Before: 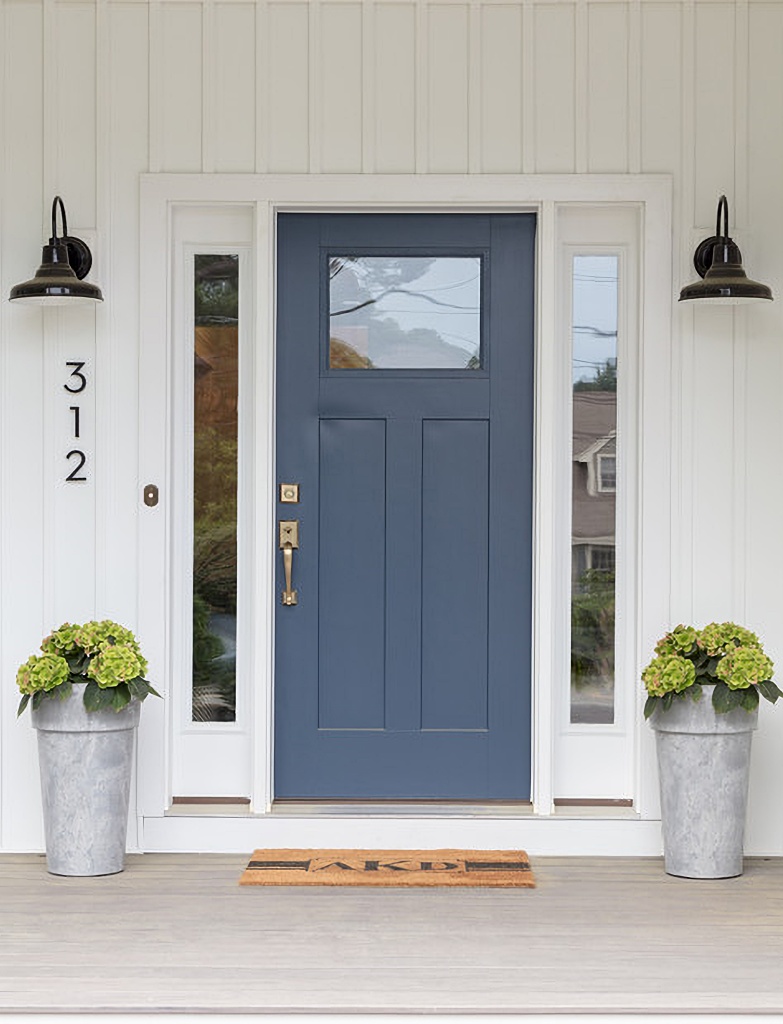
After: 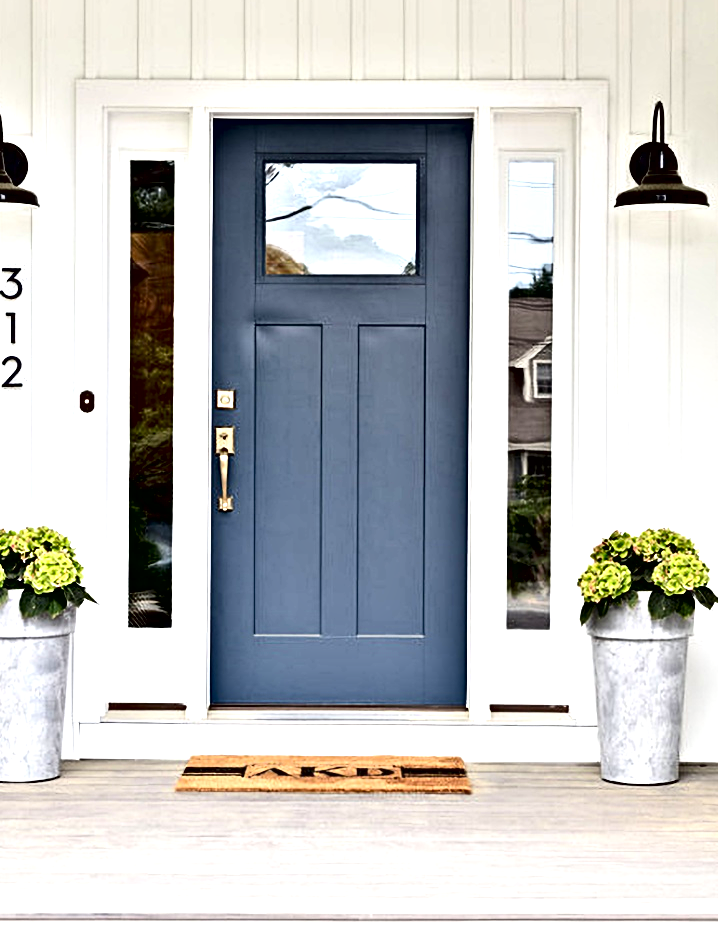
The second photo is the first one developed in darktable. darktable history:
contrast equalizer: octaves 7, y [[0.48, 0.654, 0.731, 0.706, 0.772, 0.382], [0.55 ×6], [0 ×6], [0 ×6], [0 ×6]]
crop and rotate: left 8.262%, top 9.226%
contrast brightness saturation: contrast 0.14
exposure: black level correction 0, exposure 0.7 EV, compensate exposure bias true, compensate highlight preservation false
